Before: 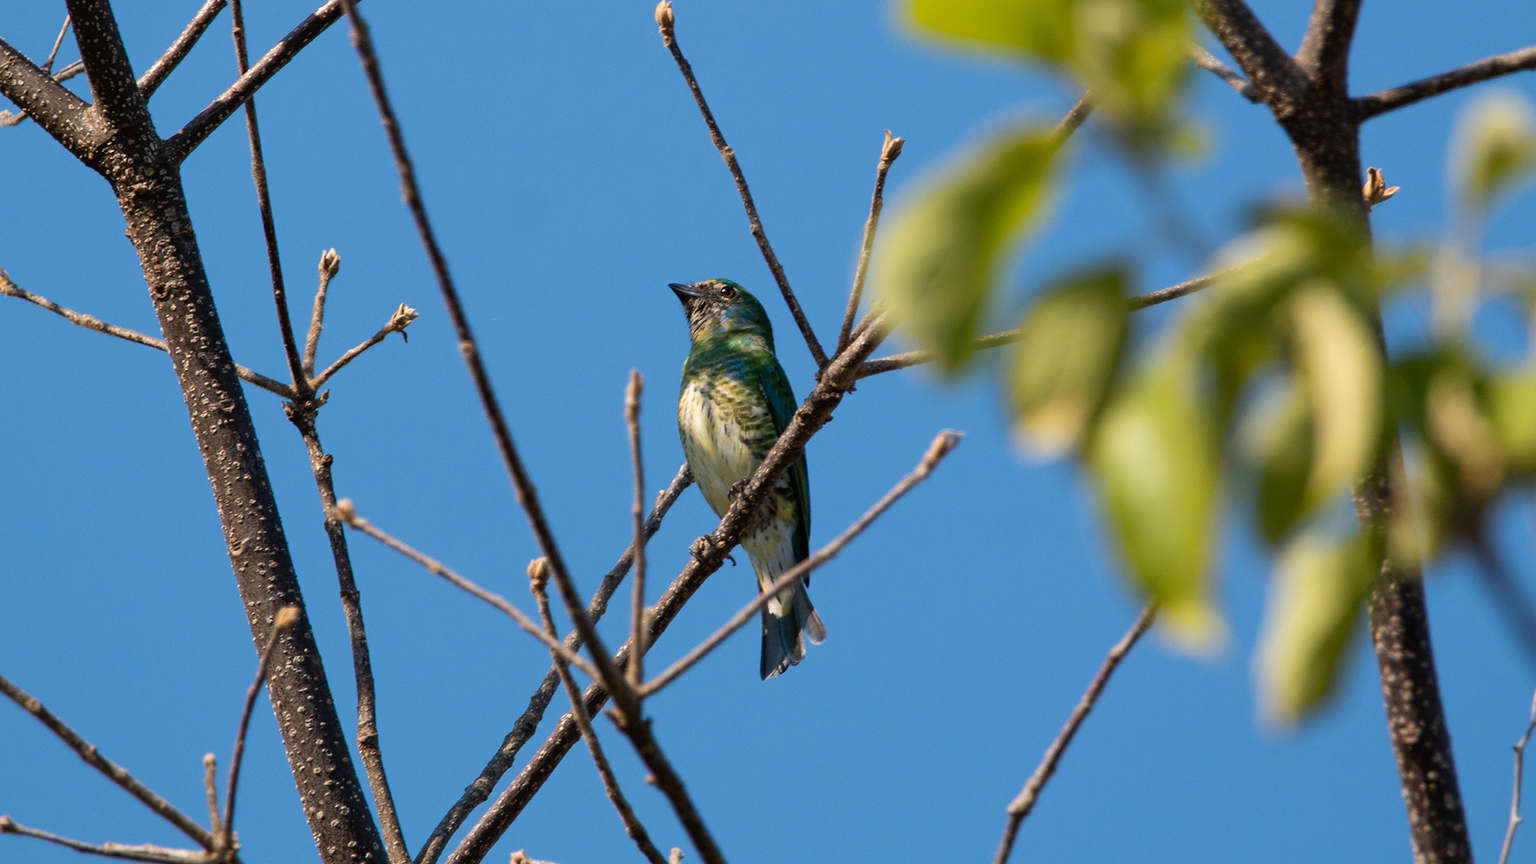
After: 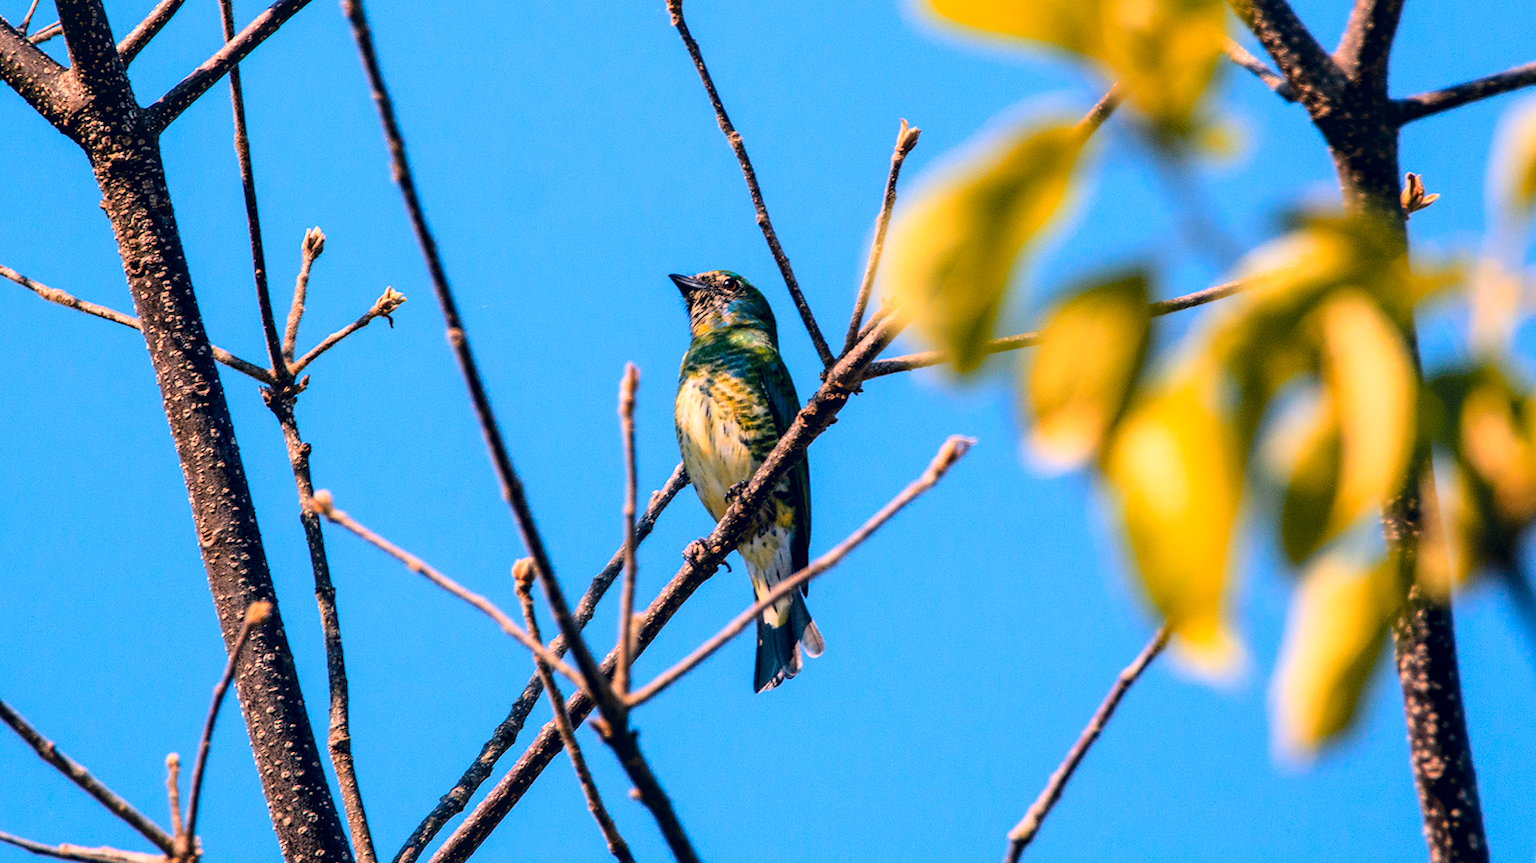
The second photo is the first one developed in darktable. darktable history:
local contrast: on, module defaults
color correction: highlights a* 13.89, highlights b* 5.83, shadows a* -5.97, shadows b* -15.21, saturation 0.869
base curve: curves: ch0 [(0, 0) (0.028, 0.03) (0.121, 0.232) (0.46, 0.748) (0.859, 0.968) (1, 1)]
color balance rgb: global offset › luminance -0.5%, linear chroma grading › global chroma 15.139%, perceptual saturation grading › global saturation 25.77%
color zones: curves: ch1 [(0.309, 0.524) (0.41, 0.329) (0.508, 0.509)]; ch2 [(0.25, 0.457) (0.75, 0.5)]
crop and rotate: angle -1.63°
